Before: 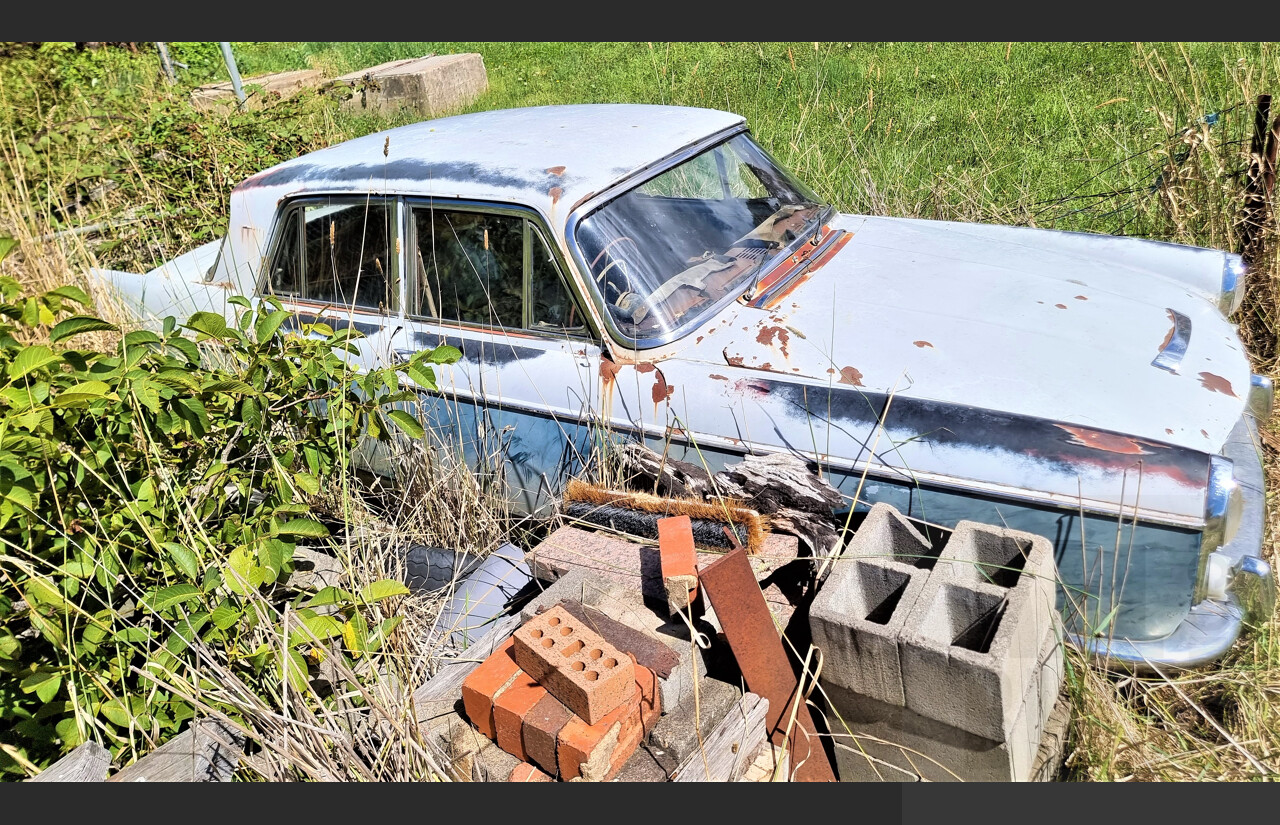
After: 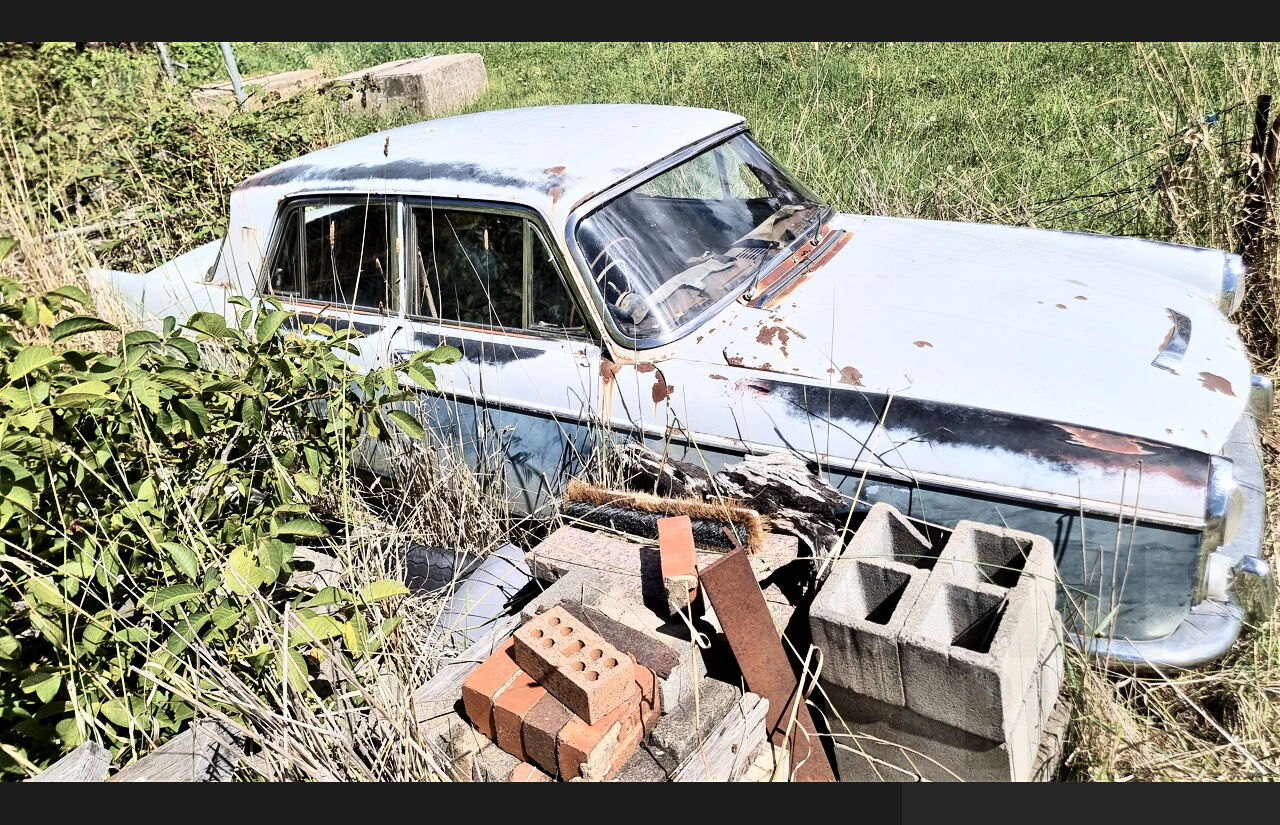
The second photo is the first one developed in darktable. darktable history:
contrast brightness saturation: contrast 0.251, saturation -0.308
